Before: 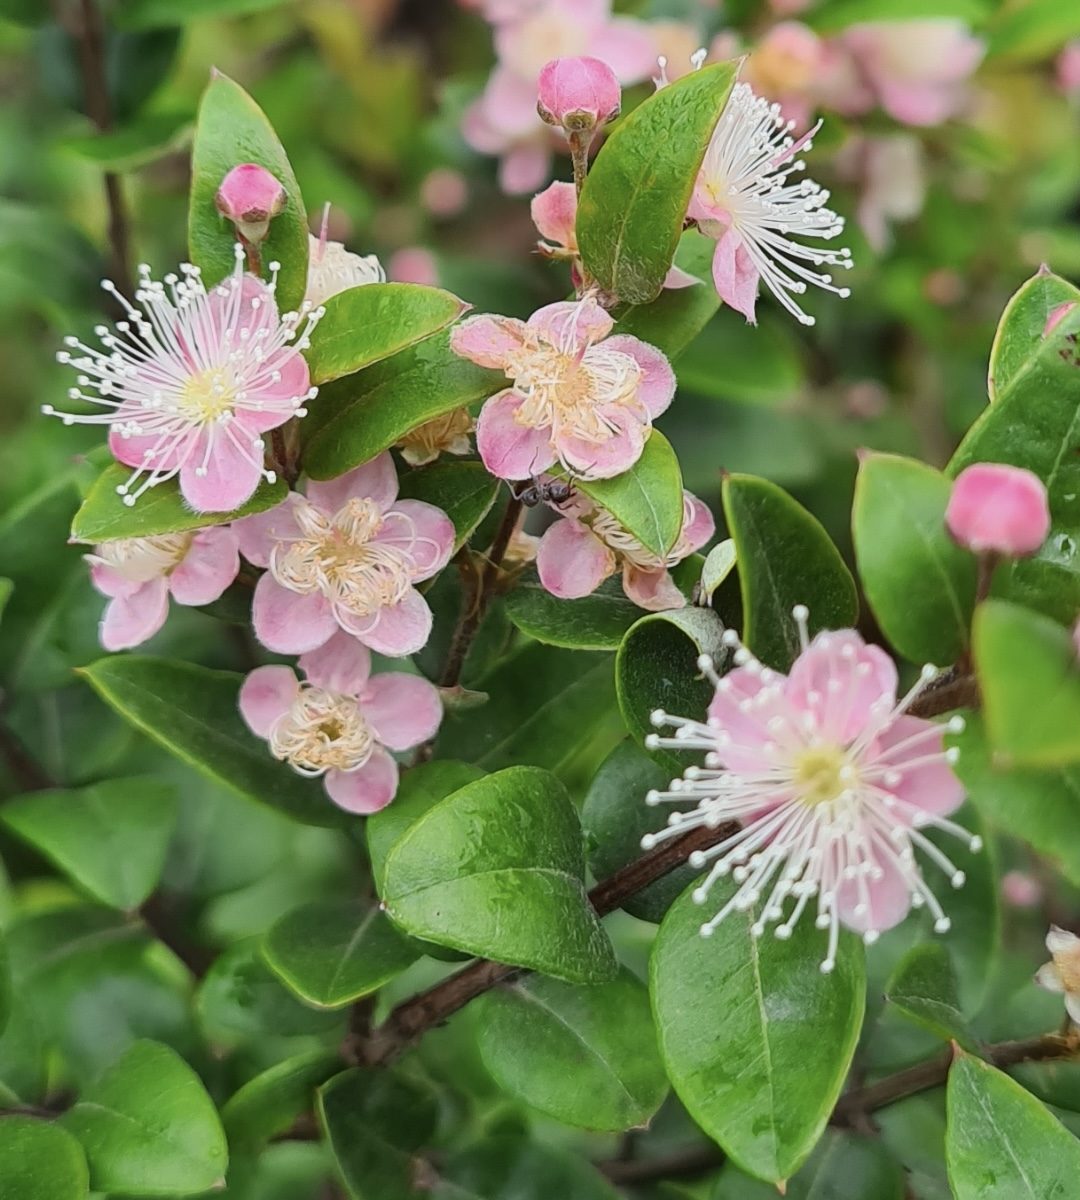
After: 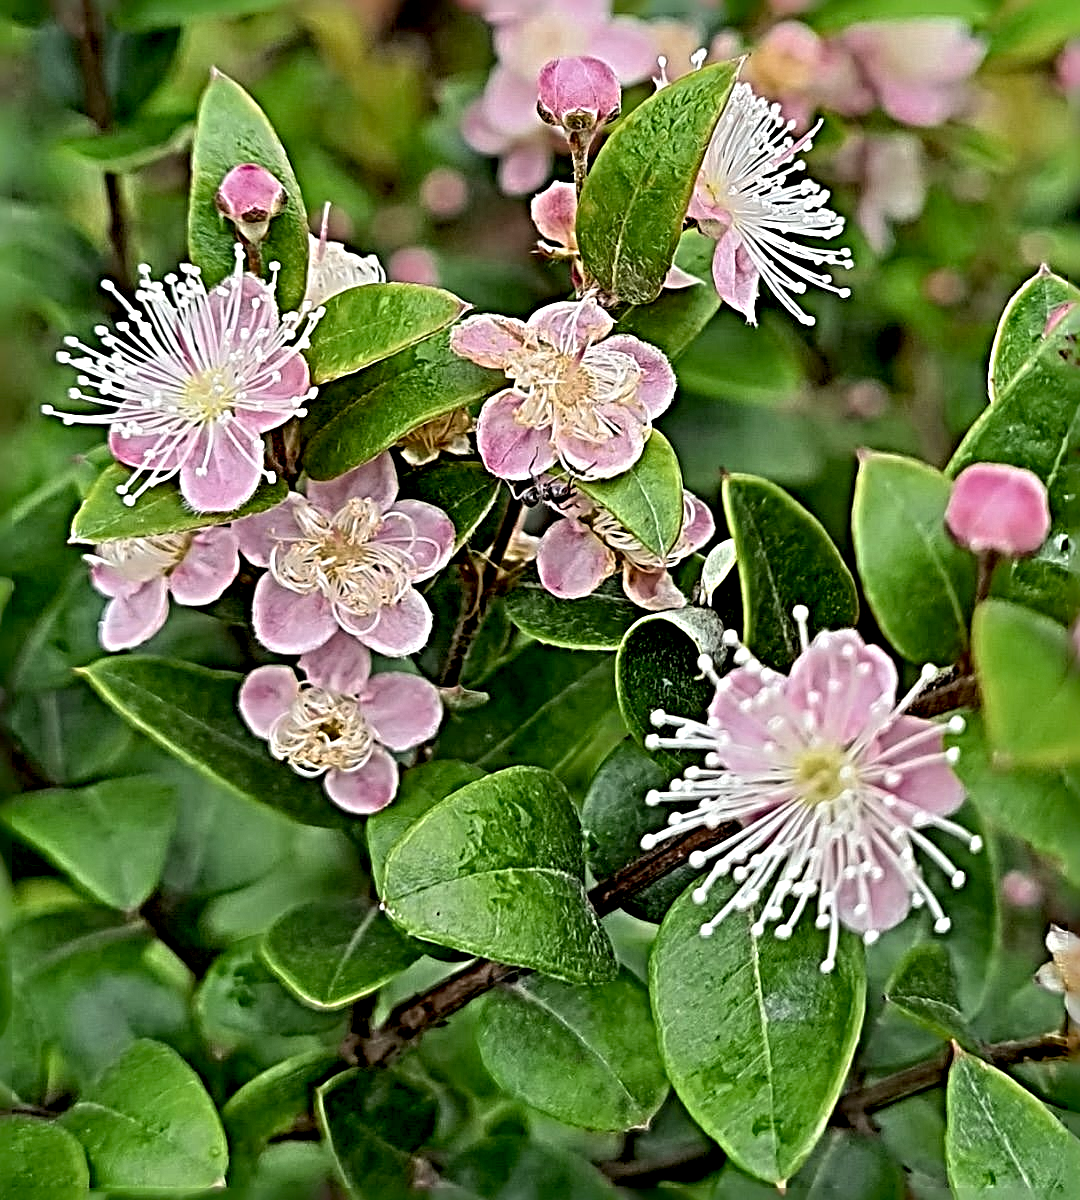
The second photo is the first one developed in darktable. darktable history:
sharpen: radius 6.269, amount 1.81, threshold 0.097
exposure: black level correction 0.016, exposure -0.006 EV, compensate highlight preservation false
tone equalizer: -8 EV -0.583 EV
shadows and highlights: radius 106.51, shadows 23.35, highlights -58.65, low approximation 0.01, soften with gaussian
